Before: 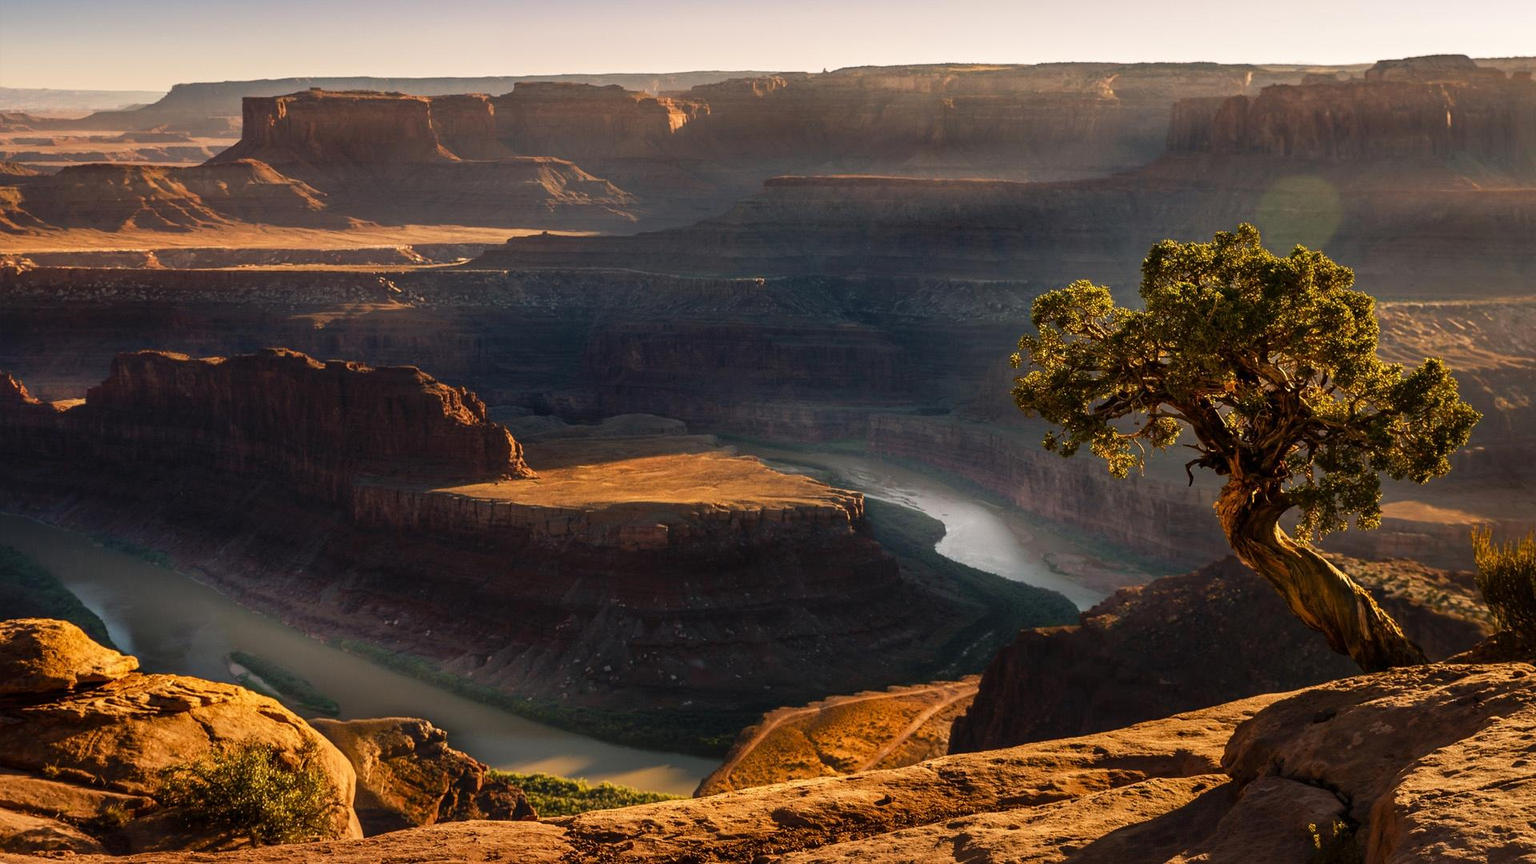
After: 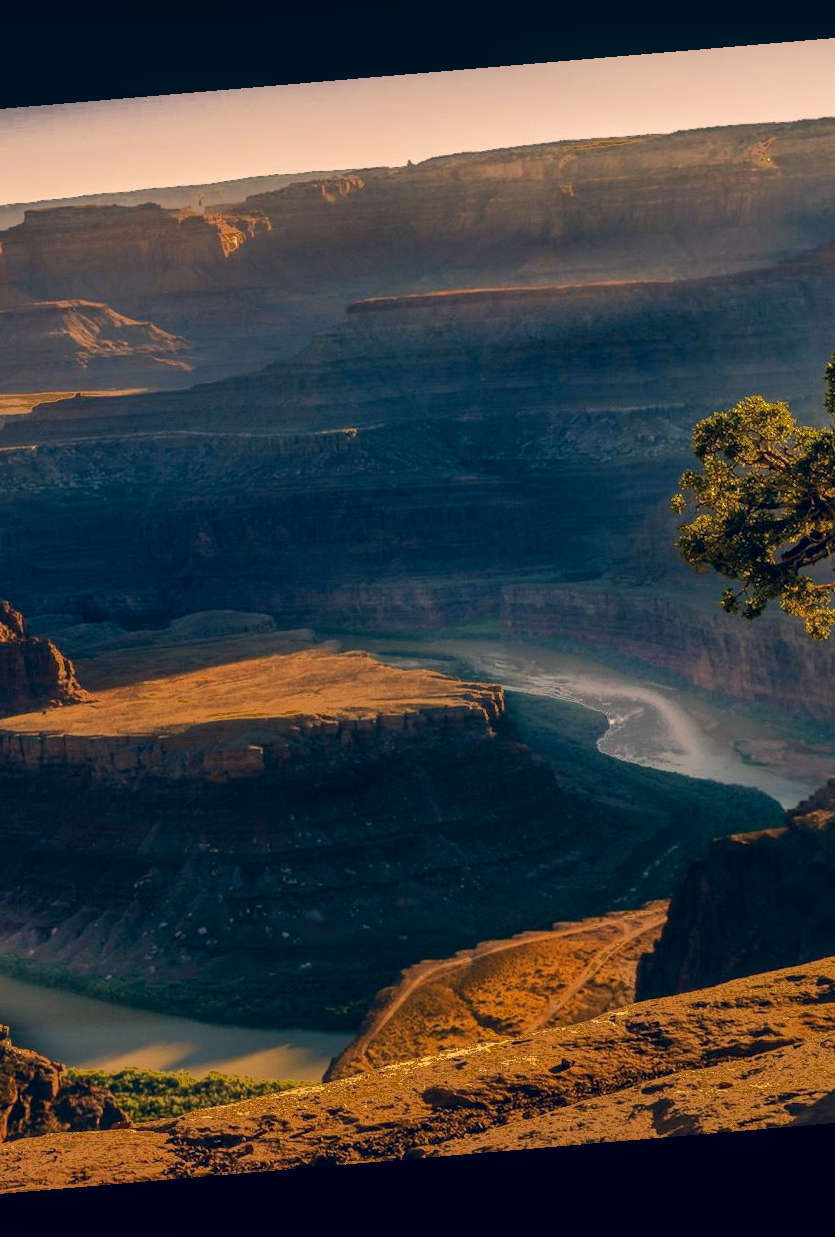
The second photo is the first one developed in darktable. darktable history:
exposure: exposure -0.157 EV, compensate highlight preservation false
local contrast: on, module defaults
rotate and perspective: rotation -4.86°, automatic cropping off
color correction: highlights a* 10.32, highlights b* 14.66, shadows a* -9.59, shadows b* -15.02
crop: left 31.229%, right 27.105%
fill light: exposure -0.73 EV, center 0.69, width 2.2
velvia: on, module defaults
color zones: curves: ch0 [(0.068, 0.464) (0.25, 0.5) (0.48, 0.508) (0.75, 0.536) (0.886, 0.476) (0.967, 0.456)]; ch1 [(0.066, 0.456) (0.25, 0.5) (0.616, 0.508) (0.746, 0.56) (0.934, 0.444)]
